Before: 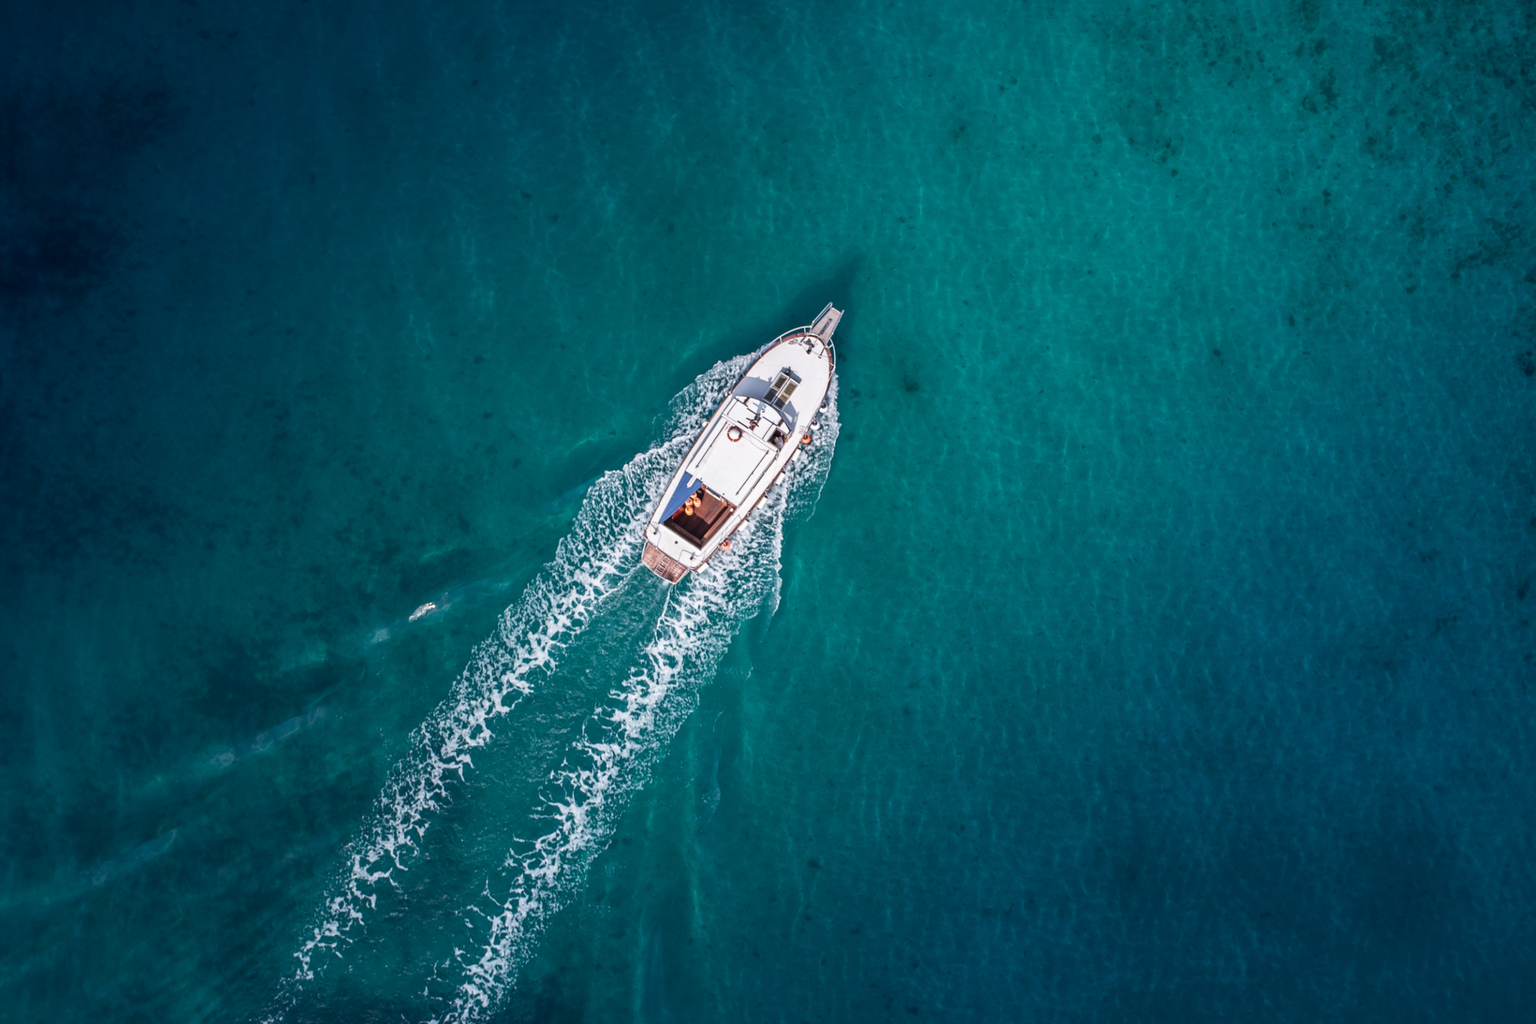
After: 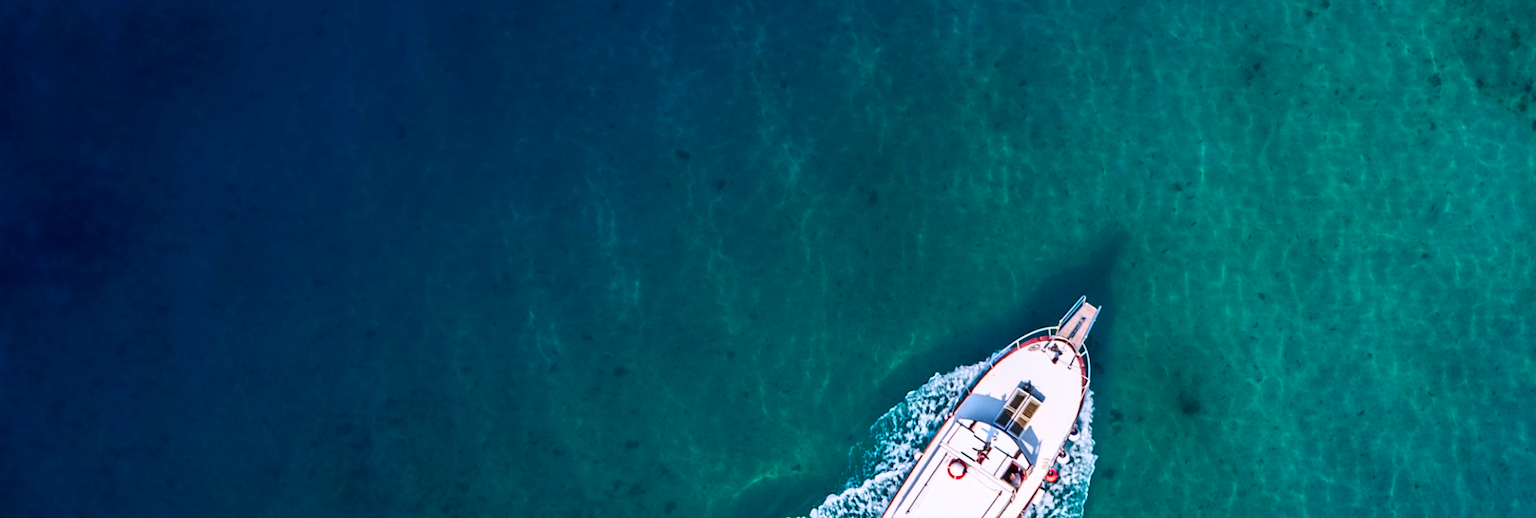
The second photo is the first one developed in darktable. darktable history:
contrast brightness saturation: contrast 0.263, brightness 0.013, saturation 0.886
crop: left 0.545%, top 7.65%, right 23.499%, bottom 53.879%
color zones: curves: ch1 [(0.235, 0.558) (0.75, 0.5)]; ch2 [(0.25, 0.462) (0.749, 0.457)]
